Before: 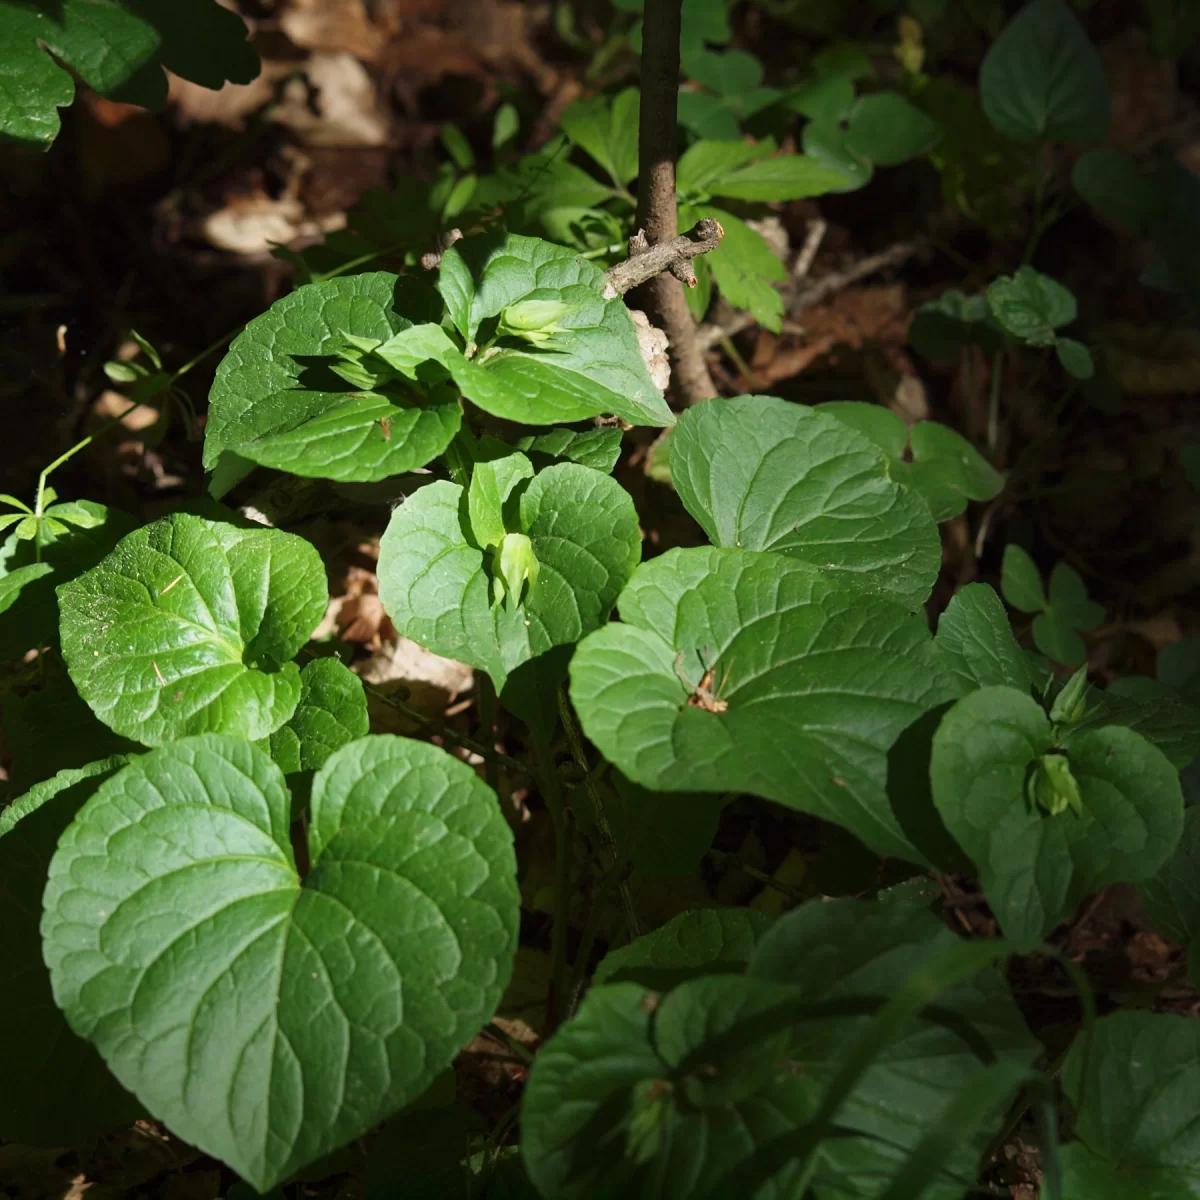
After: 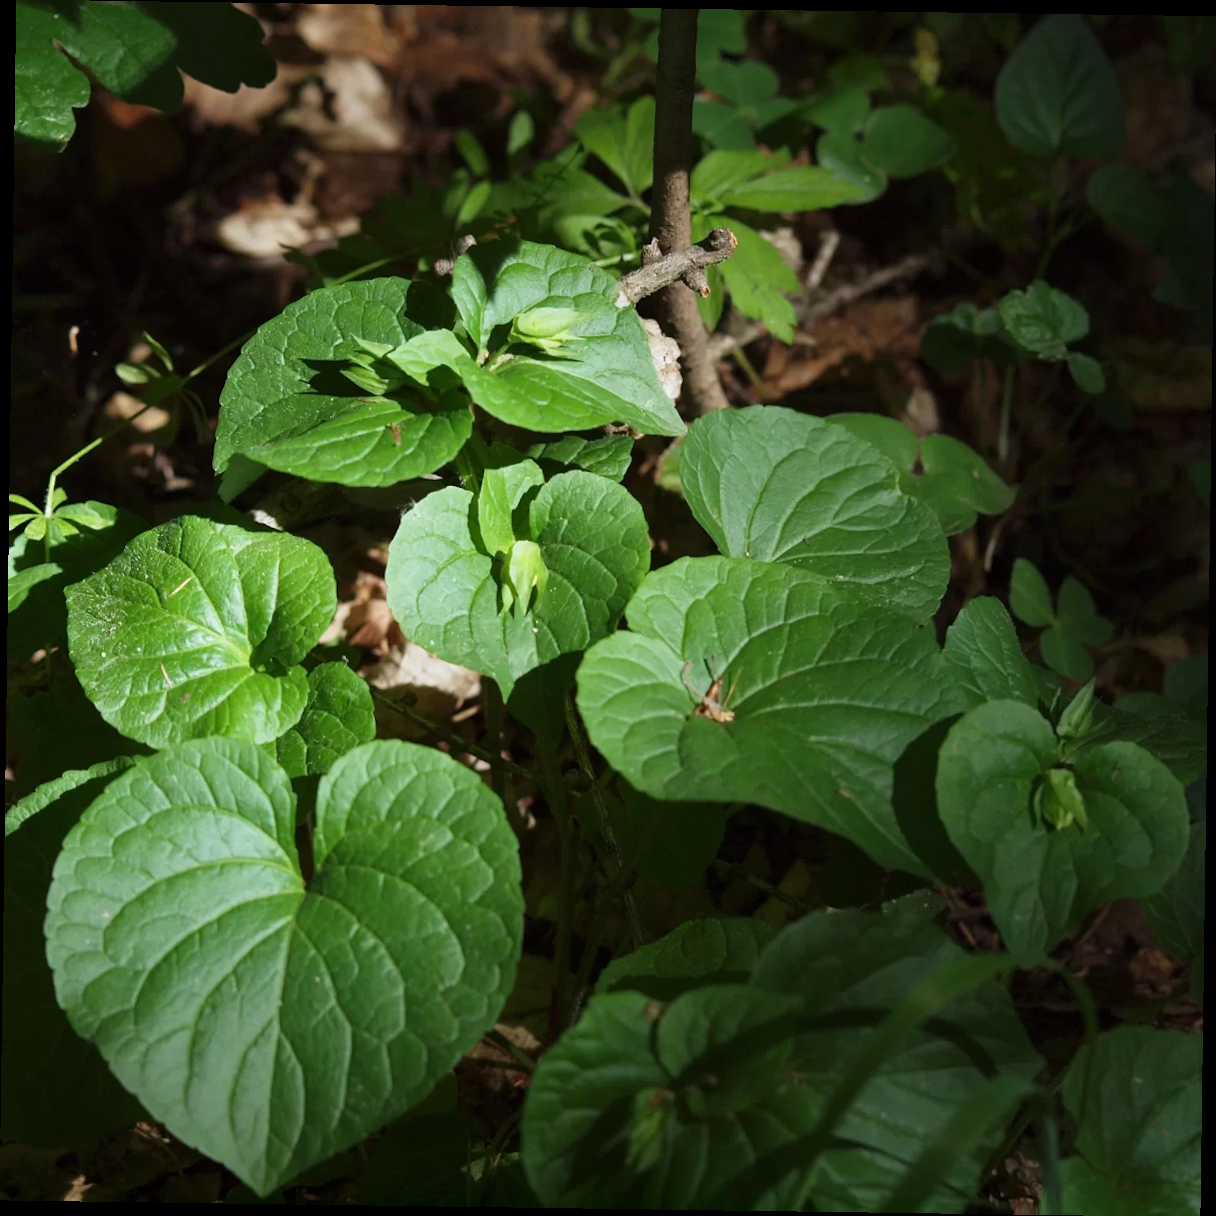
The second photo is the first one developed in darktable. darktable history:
white balance: red 0.967, blue 1.049
rotate and perspective: rotation 0.8°, automatic cropping off
